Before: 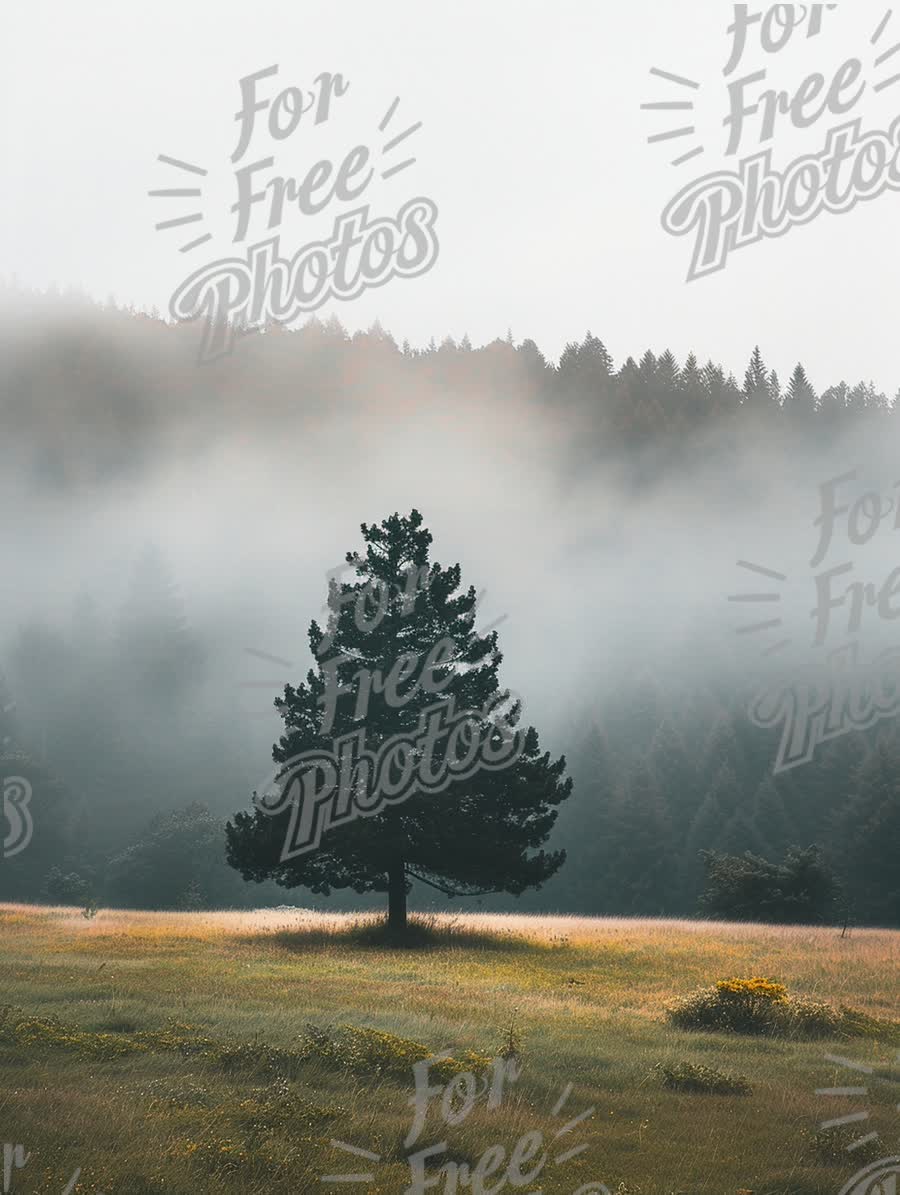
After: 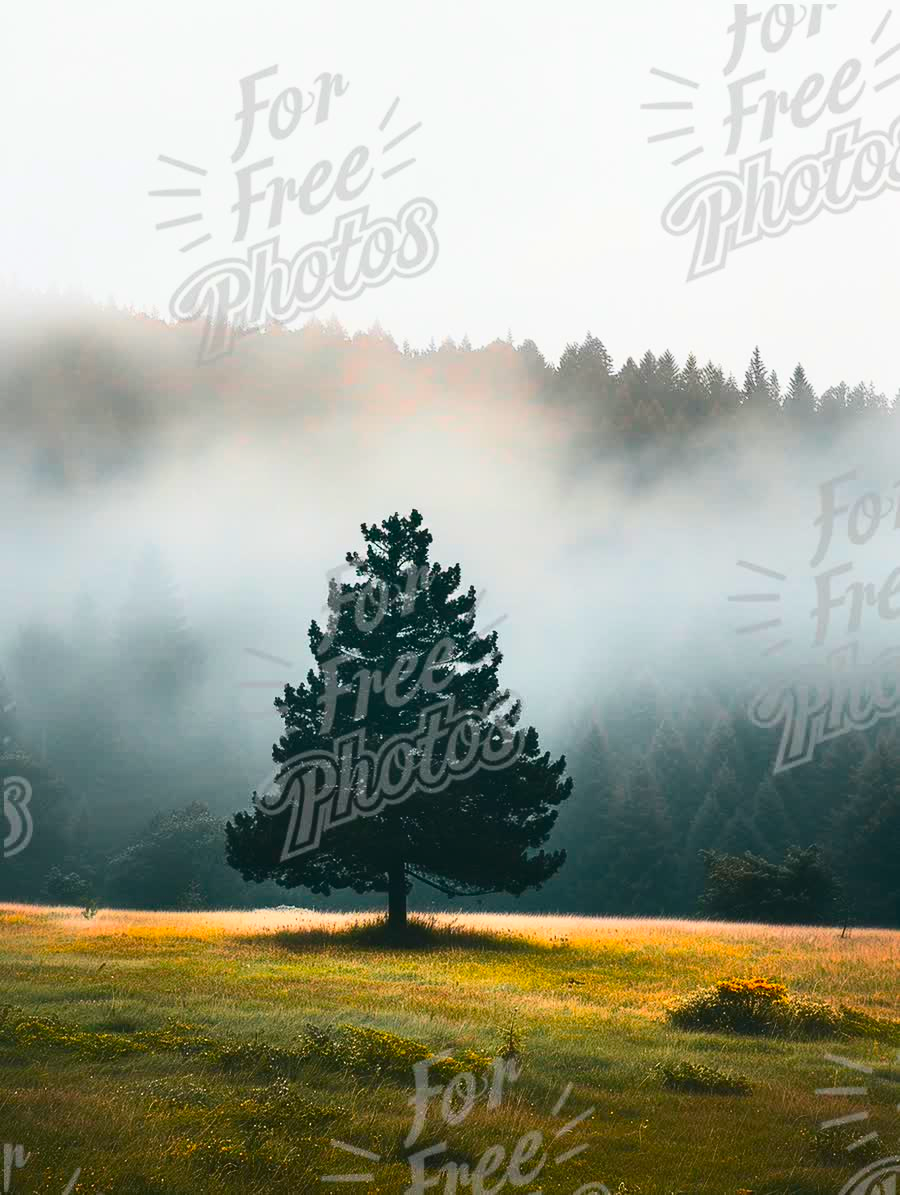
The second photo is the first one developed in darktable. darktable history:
contrast brightness saturation: contrast 0.266, brightness 0.015, saturation 0.875
